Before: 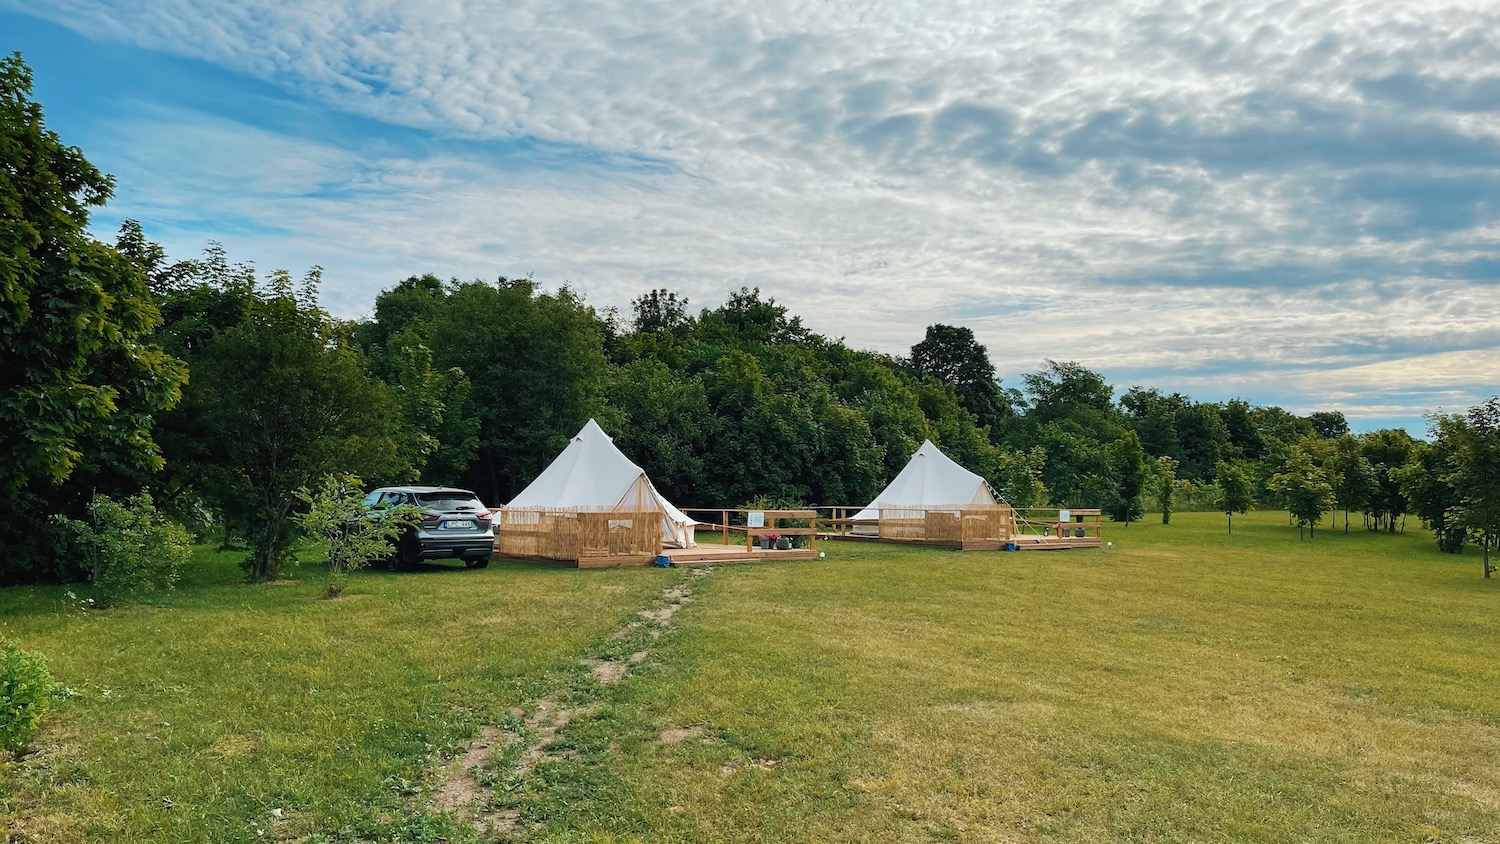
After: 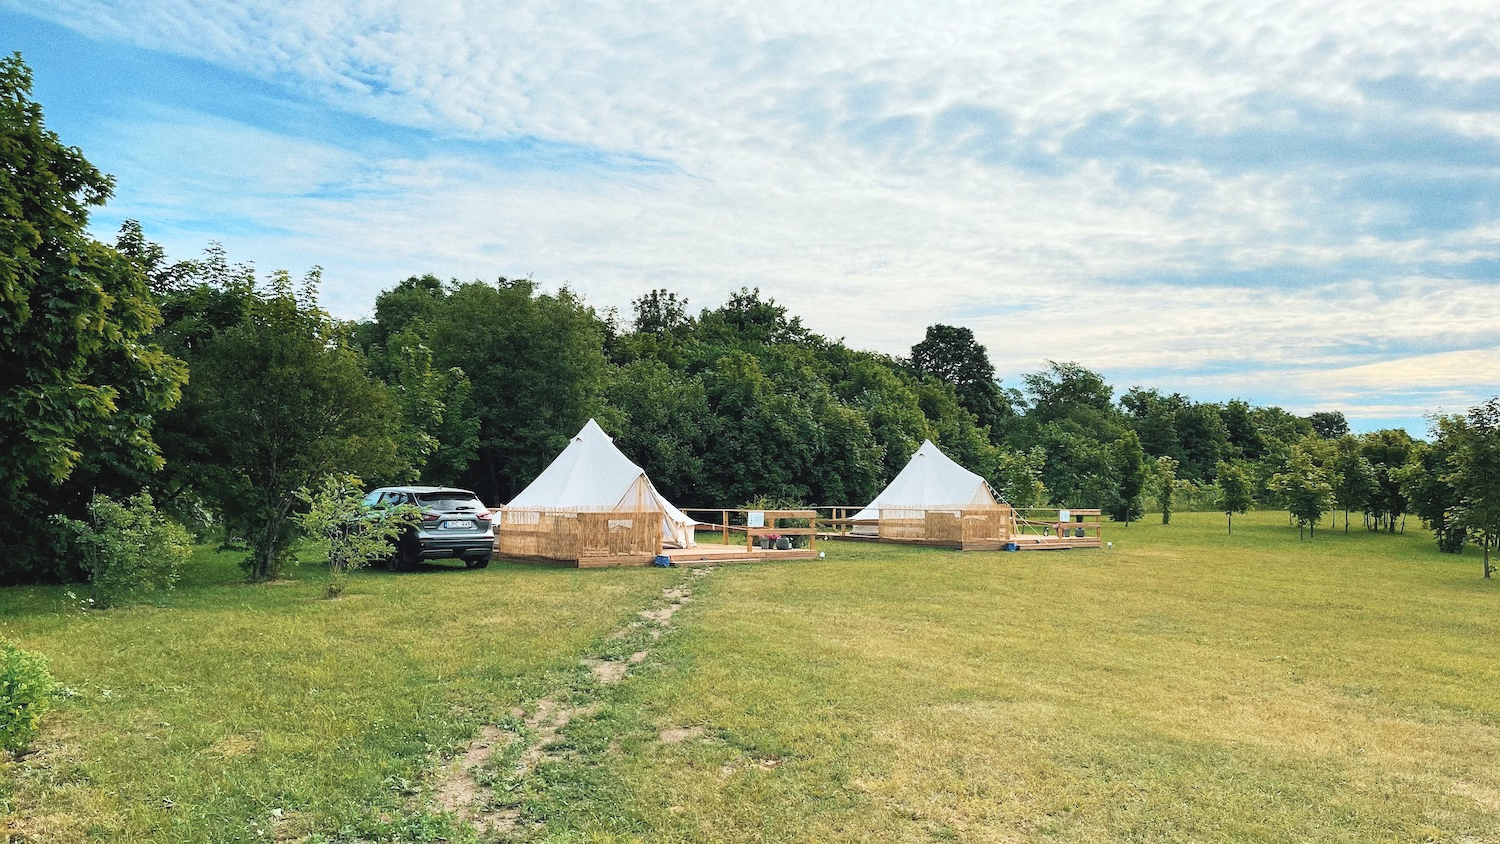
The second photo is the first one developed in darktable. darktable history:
grain: strength 26%
shadows and highlights: shadows 0, highlights 40
contrast brightness saturation: contrast 0.14, brightness 0.21
